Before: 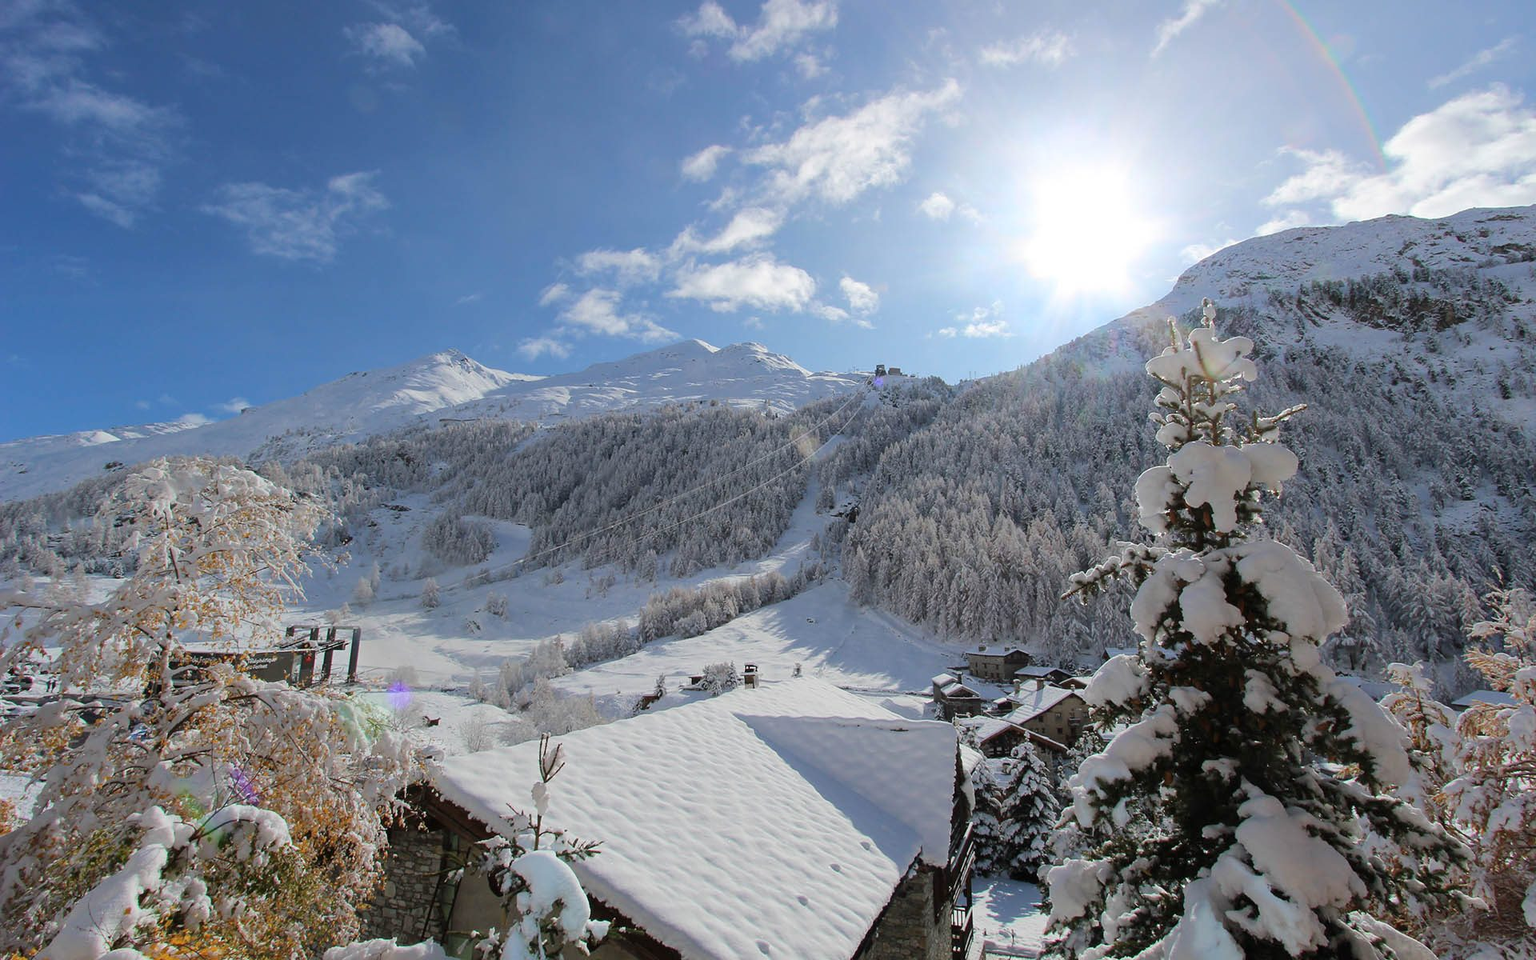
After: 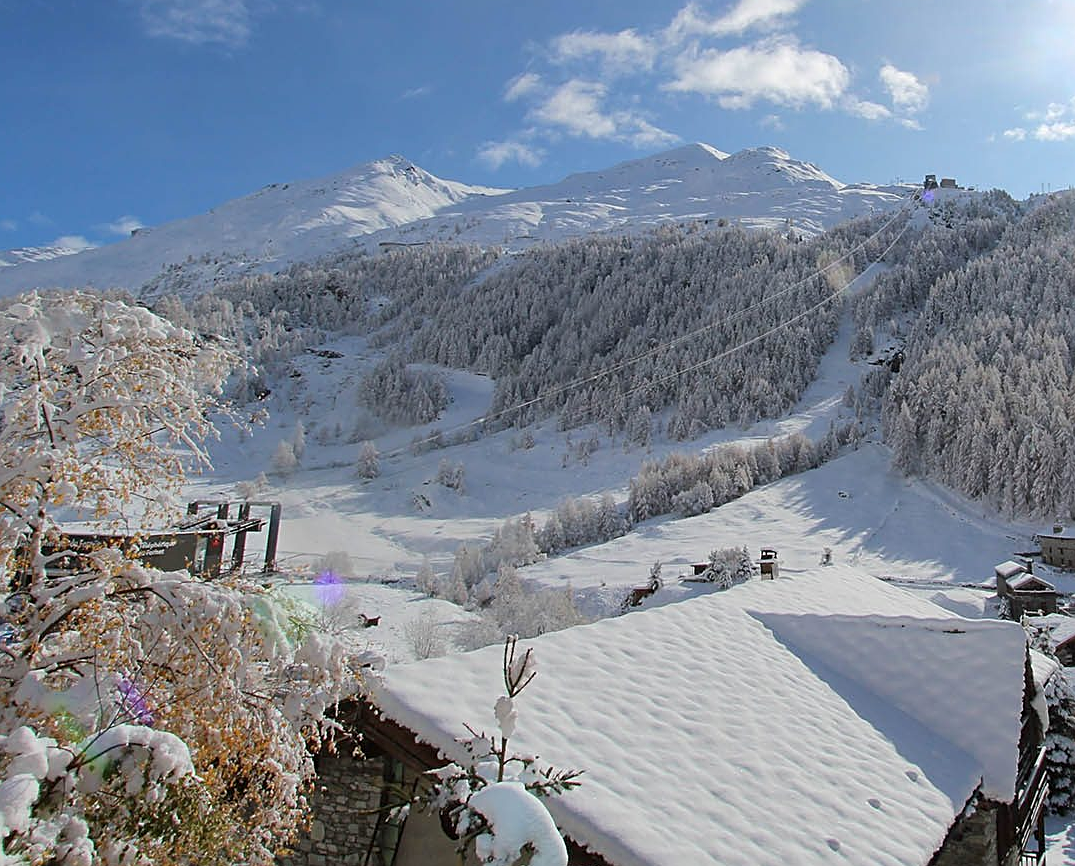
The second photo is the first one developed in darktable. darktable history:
crop: left 8.9%, top 23.419%, right 35.078%, bottom 4.352%
sharpen: on, module defaults
shadows and highlights: shadows 36.94, highlights -26.83, soften with gaussian
